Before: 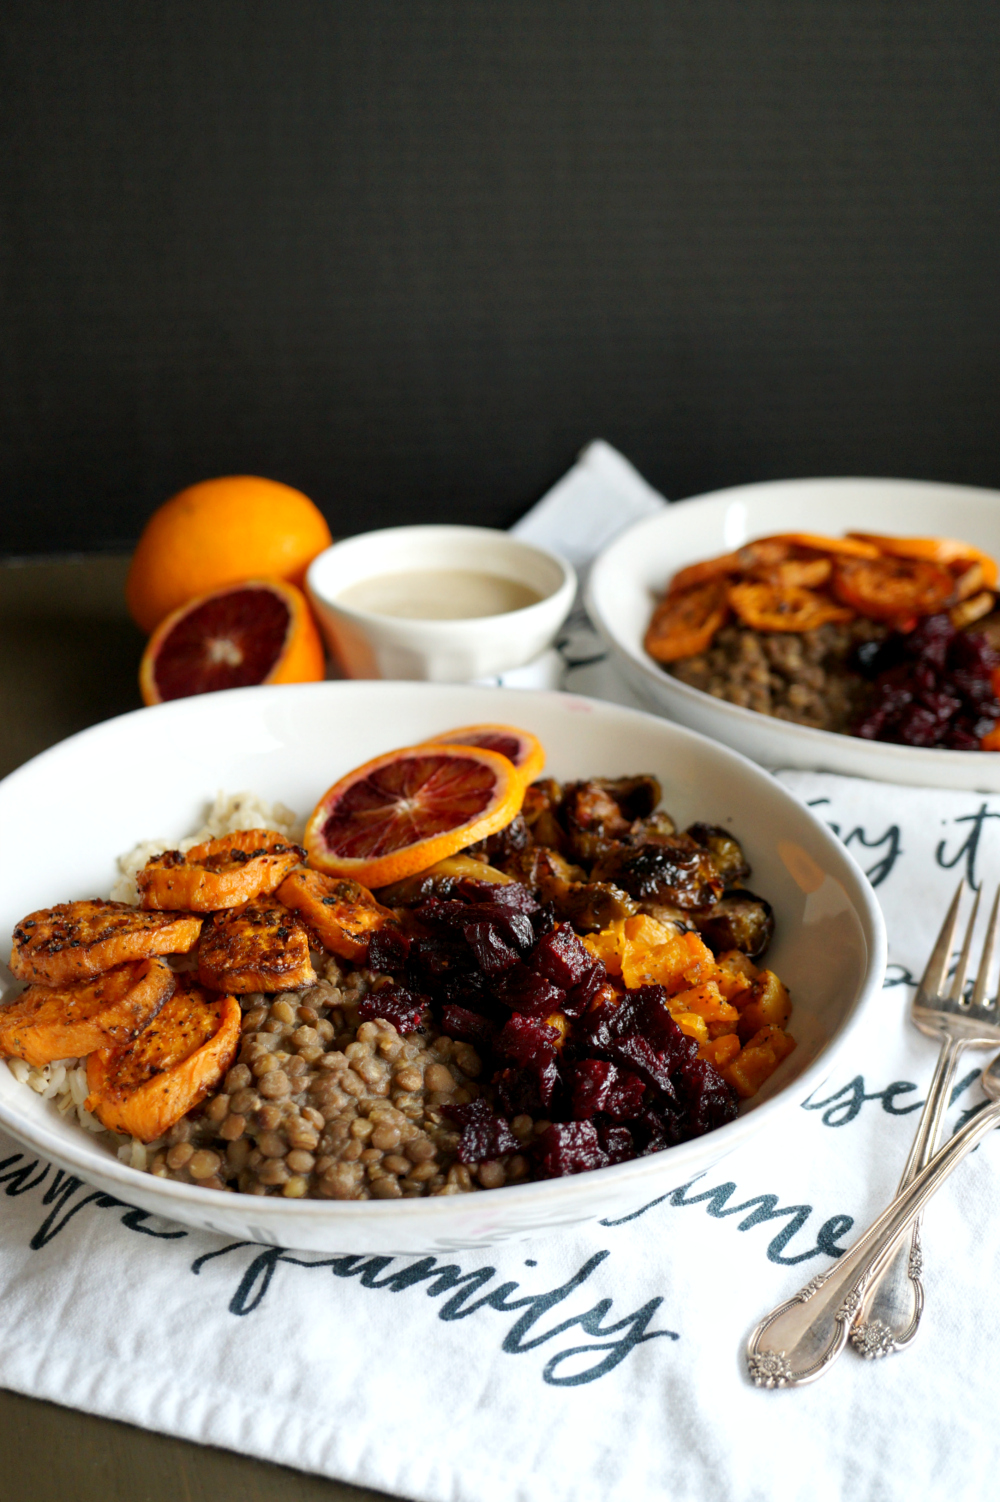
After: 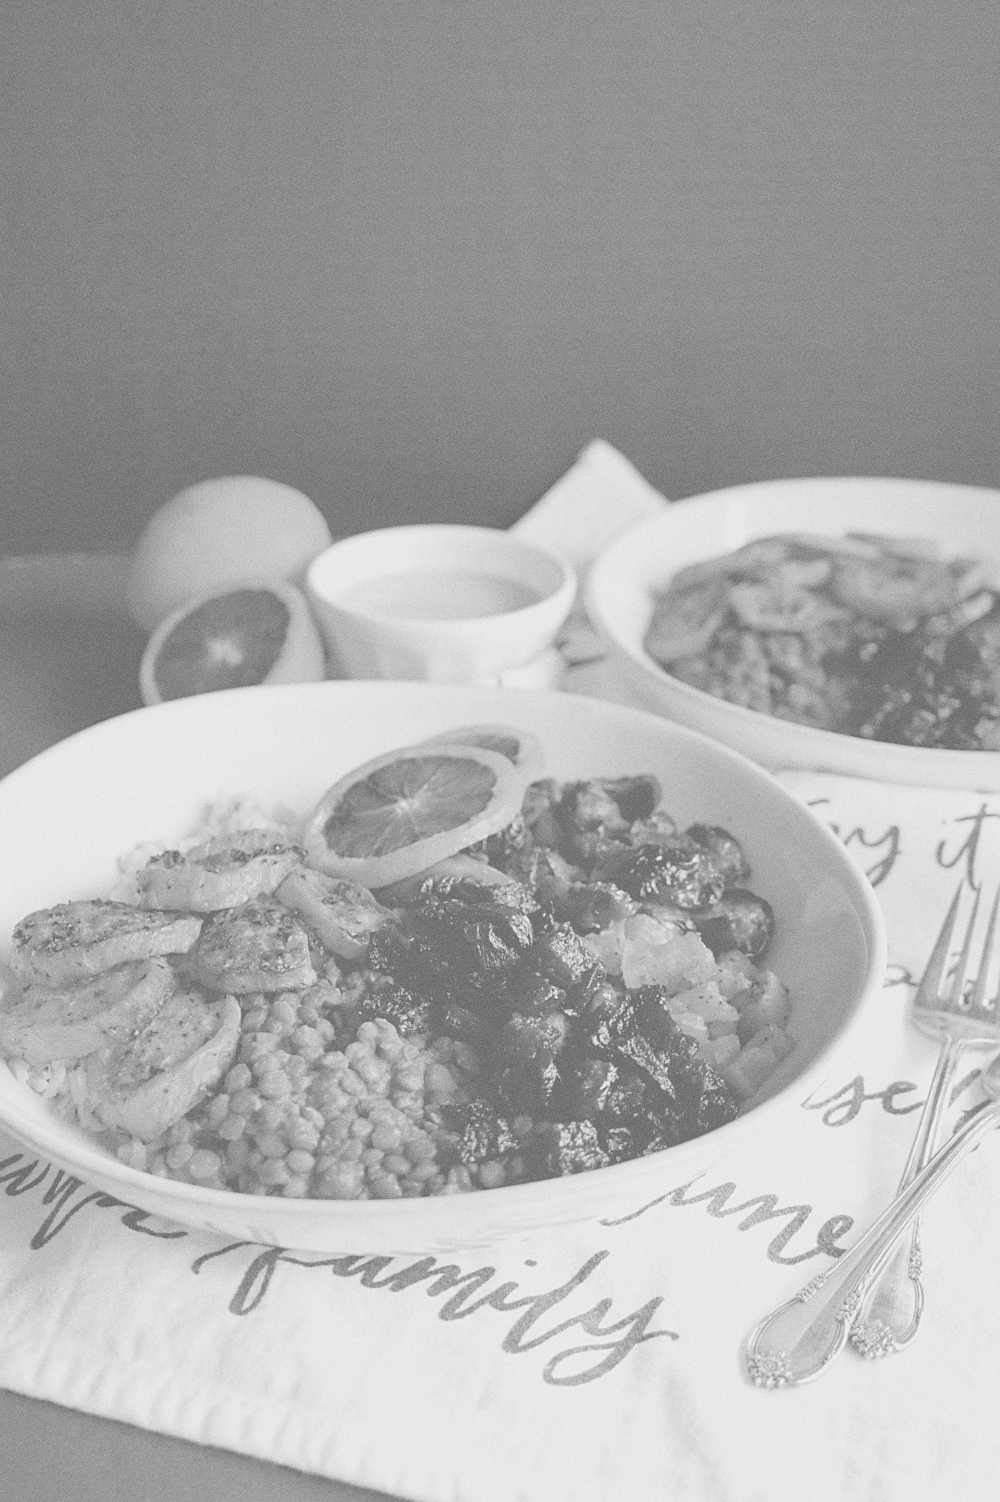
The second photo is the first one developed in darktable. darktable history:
grain: coarseness 0.09 ISO
contrast brightness saturation: contrast -0.32, brightness 0.75, saturation -0.78
color calibration: output gray [0.253, 0.26, 0.487, 0], gray › normalize channels true, illuminant same as pipeline (D50), adaptation XYZ, x 0.346, y 0.359, gamut compression 0
sharpen: on, module defaults
